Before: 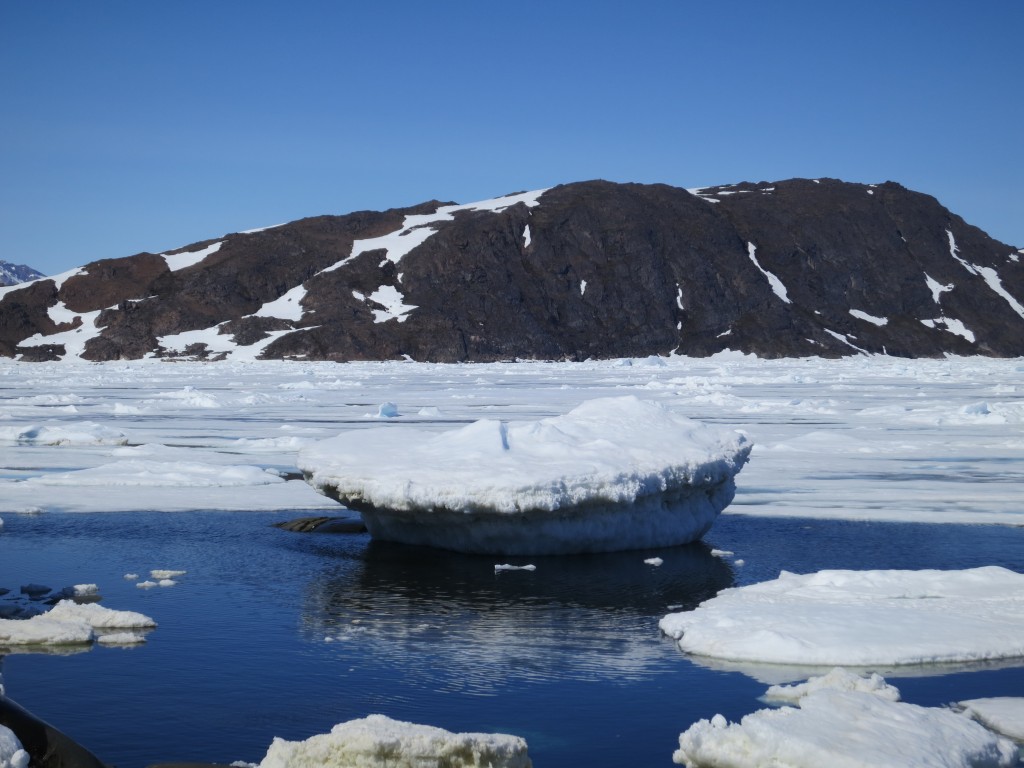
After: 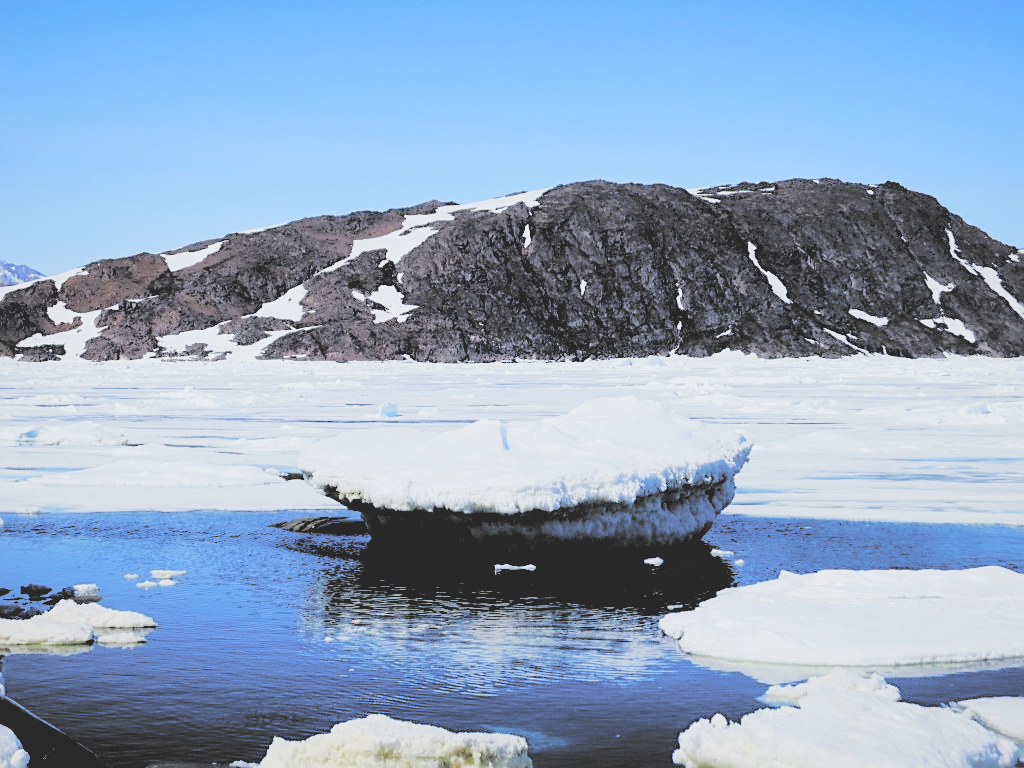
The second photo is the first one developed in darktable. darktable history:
shadows and highlights: on, module defaults
contrast brightness saturation: brightness 1
sharpen: on, module defaults
filmic rgb: black relative exposure -2.85 EV, white relative exposure 4.56 EV, hardness 1.77, contrast 1.25, preserve chrominance no, color science v5 (2021)
exposure: black level correction 0.001, exposure 0.5 EV, compensate exposure bias true, compensate highlight preservation false
